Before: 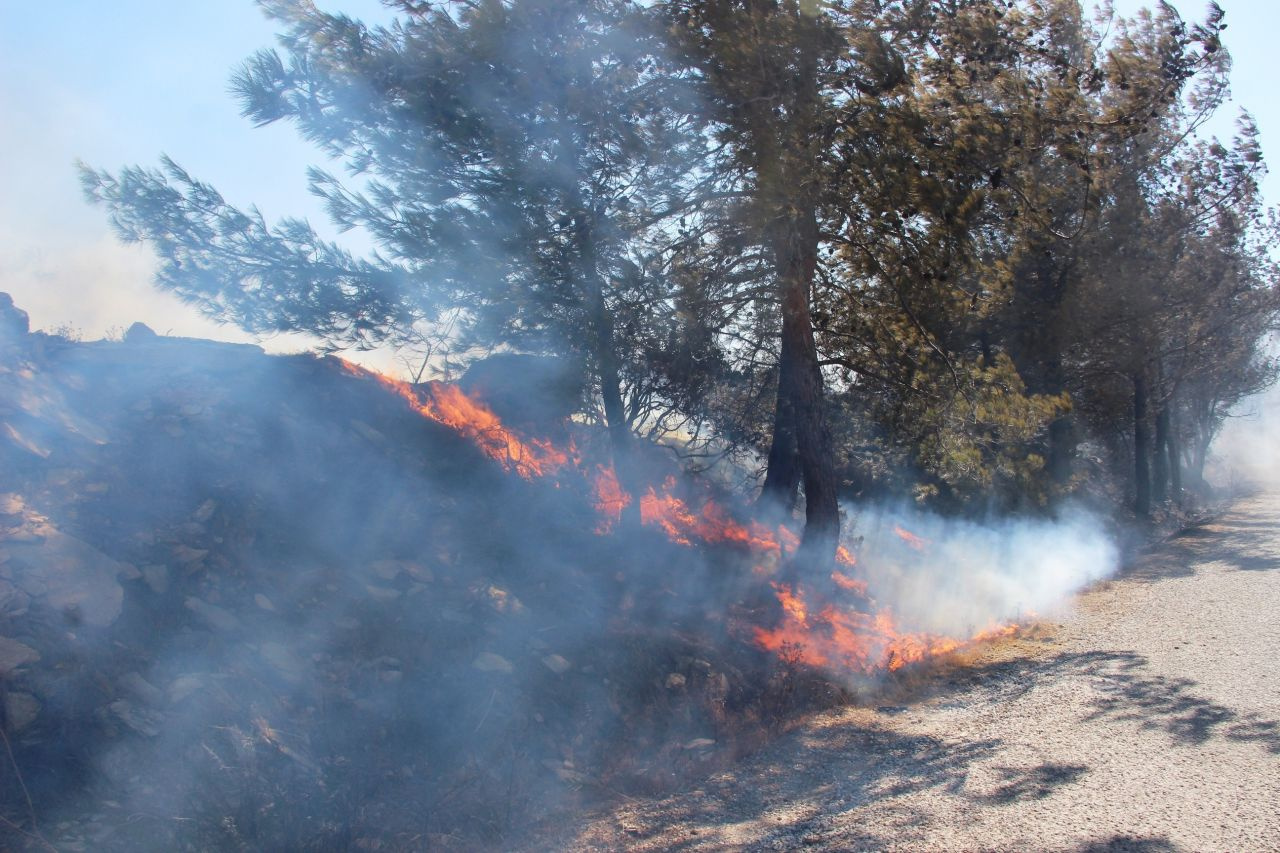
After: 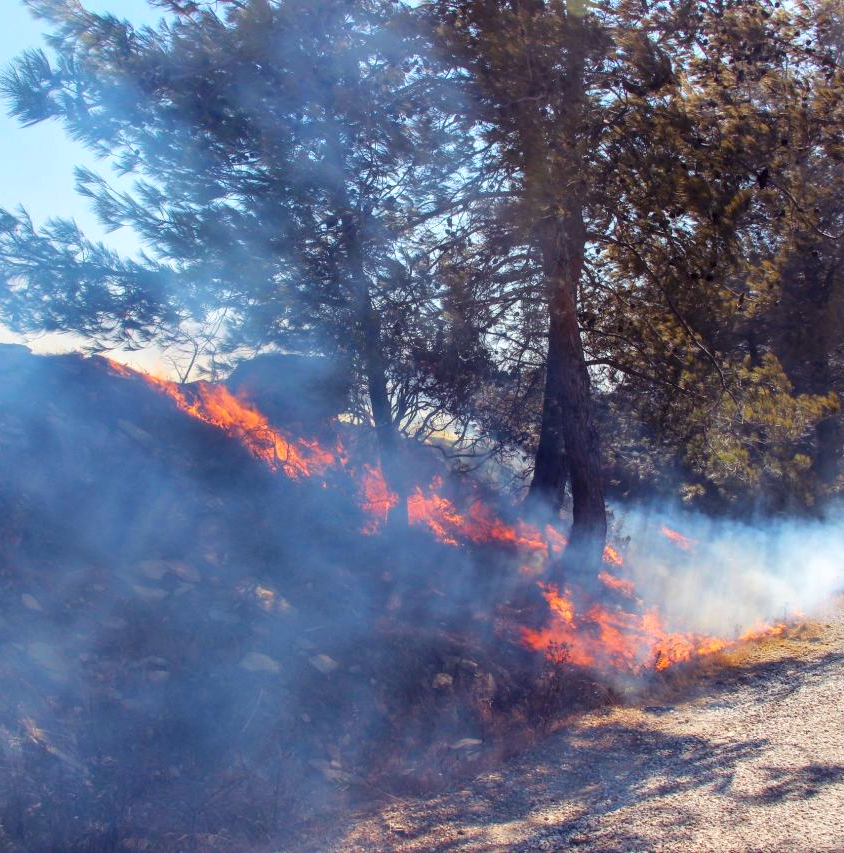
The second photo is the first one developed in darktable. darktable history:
color balance rgb: shadows lift › chroma 6.171%, shadows lift › hue 303.87°, power › hue 72.29°, perceptual saturation grading › global saturation 25.366%, perceptual brilliance grading › global brilliance -1.154%, perceptual brilliance grading › highlights -1.705%, perceptual brilliance grading › mid-tones -1.874%, perceptual brilliance grading › shadows -0.648%, global vibrance 26.302%, contrast 5.916%
crop and rotate: left 18.254%, right 15.795%
local contrast: on, module defaults
